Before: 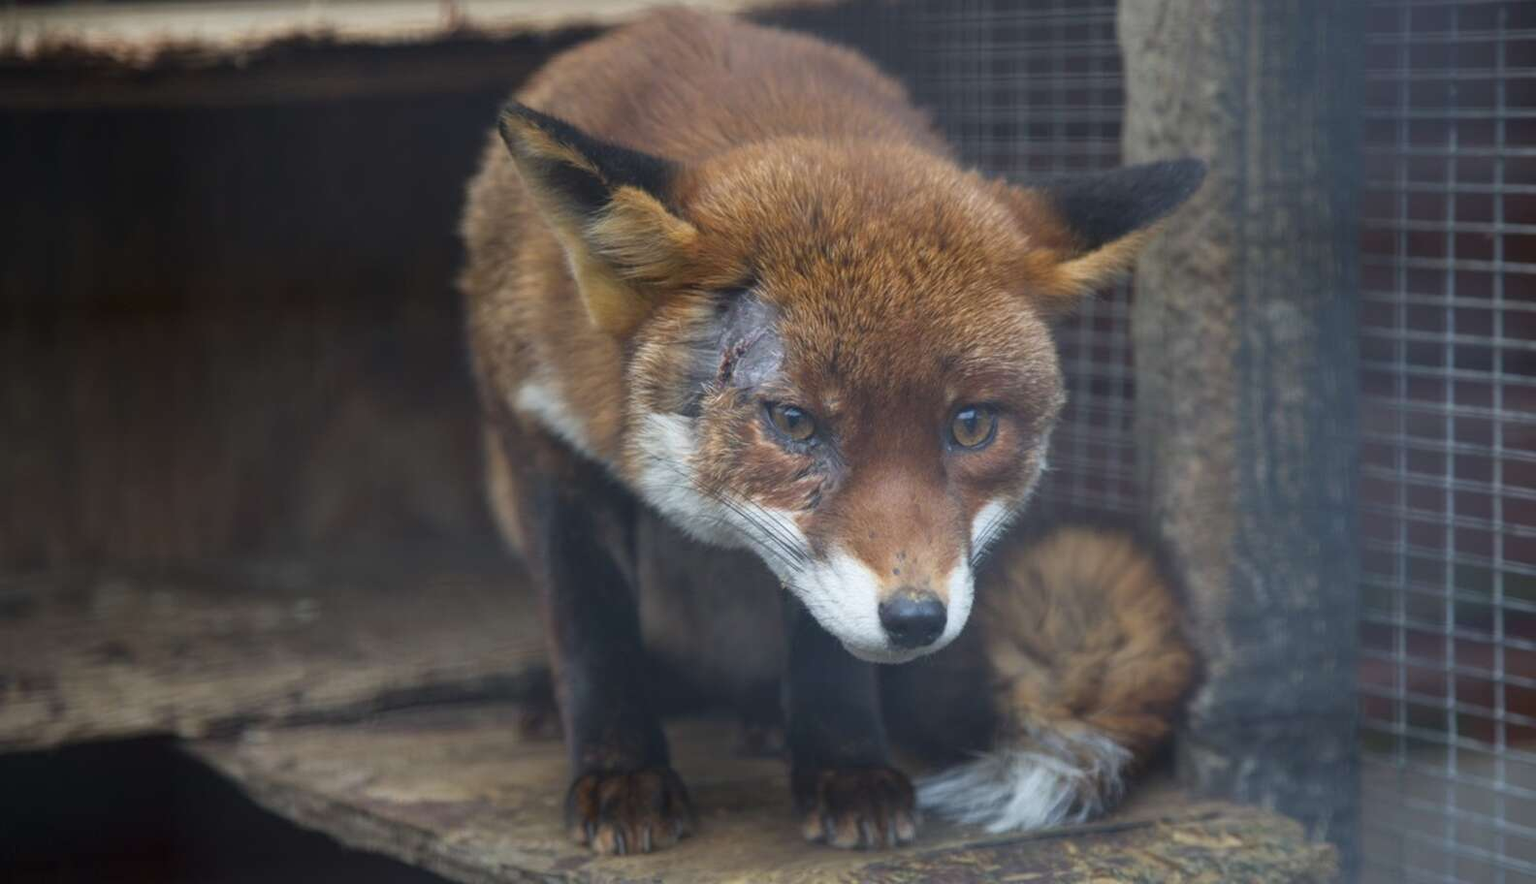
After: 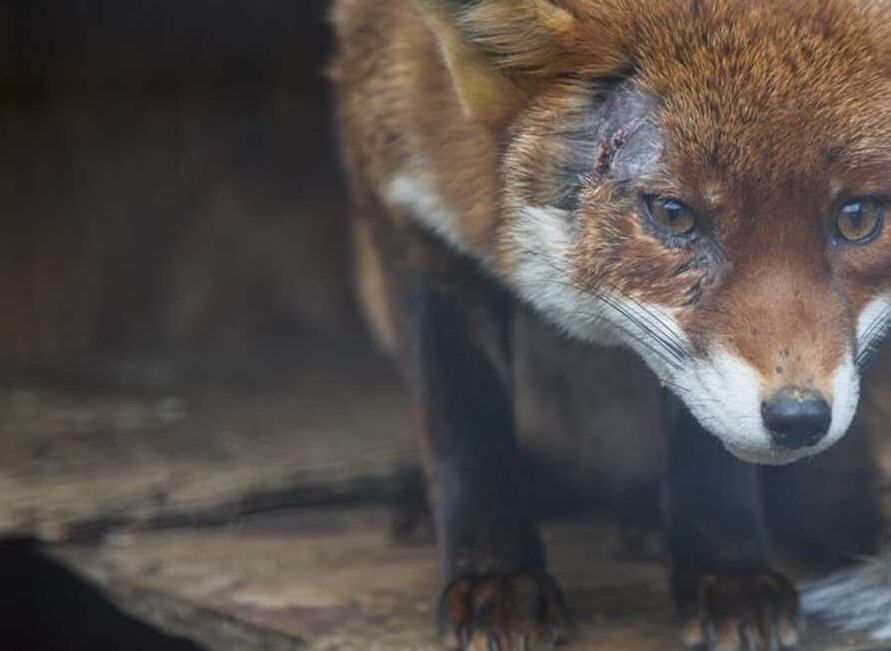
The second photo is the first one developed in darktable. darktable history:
local contrast: detail 109%
crop: left 9.193%, top 24.124%, right 34.524%, bottom 4.463%
sharpen: amount 0.202
